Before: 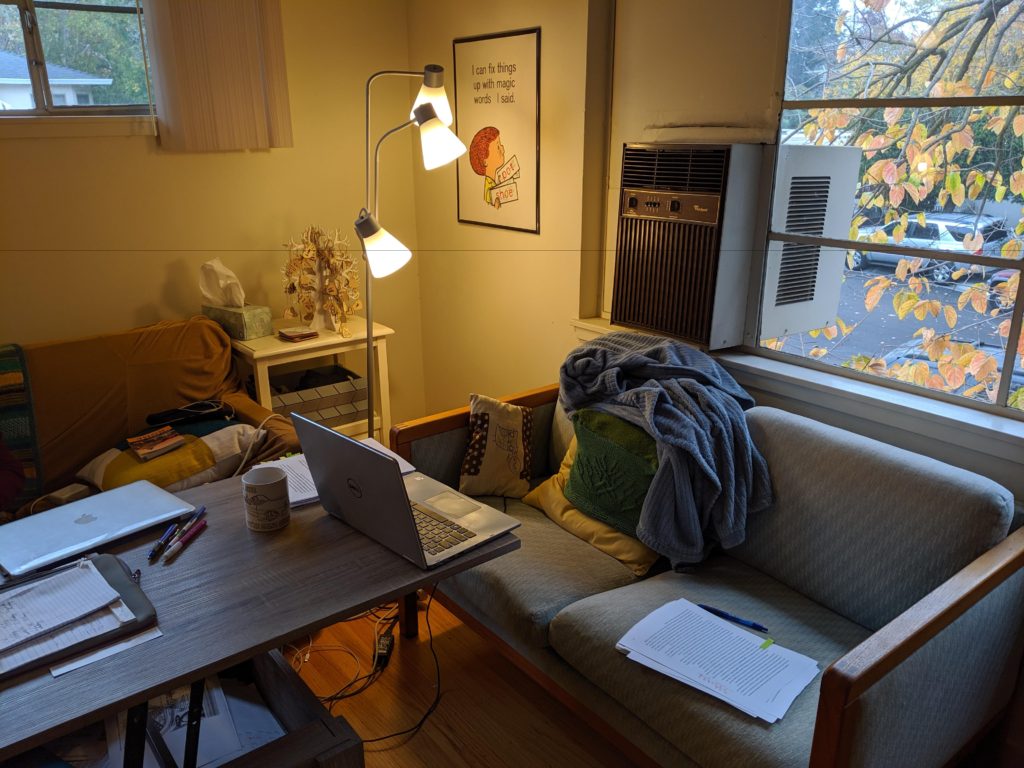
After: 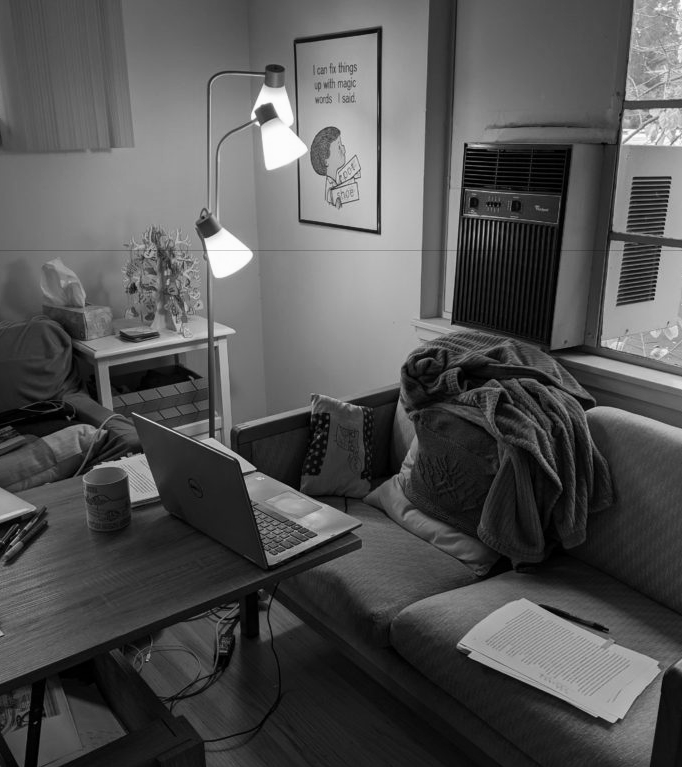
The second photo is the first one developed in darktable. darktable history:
contrast brightness saturation: contrast 0.11, saturation -0.17
crop and rotate: left 15.546%, right 17.787%
monochrome: on, module defaults
color balance rgb: perceptual saturation grading › global saturation 25%, global vibrance 20%
